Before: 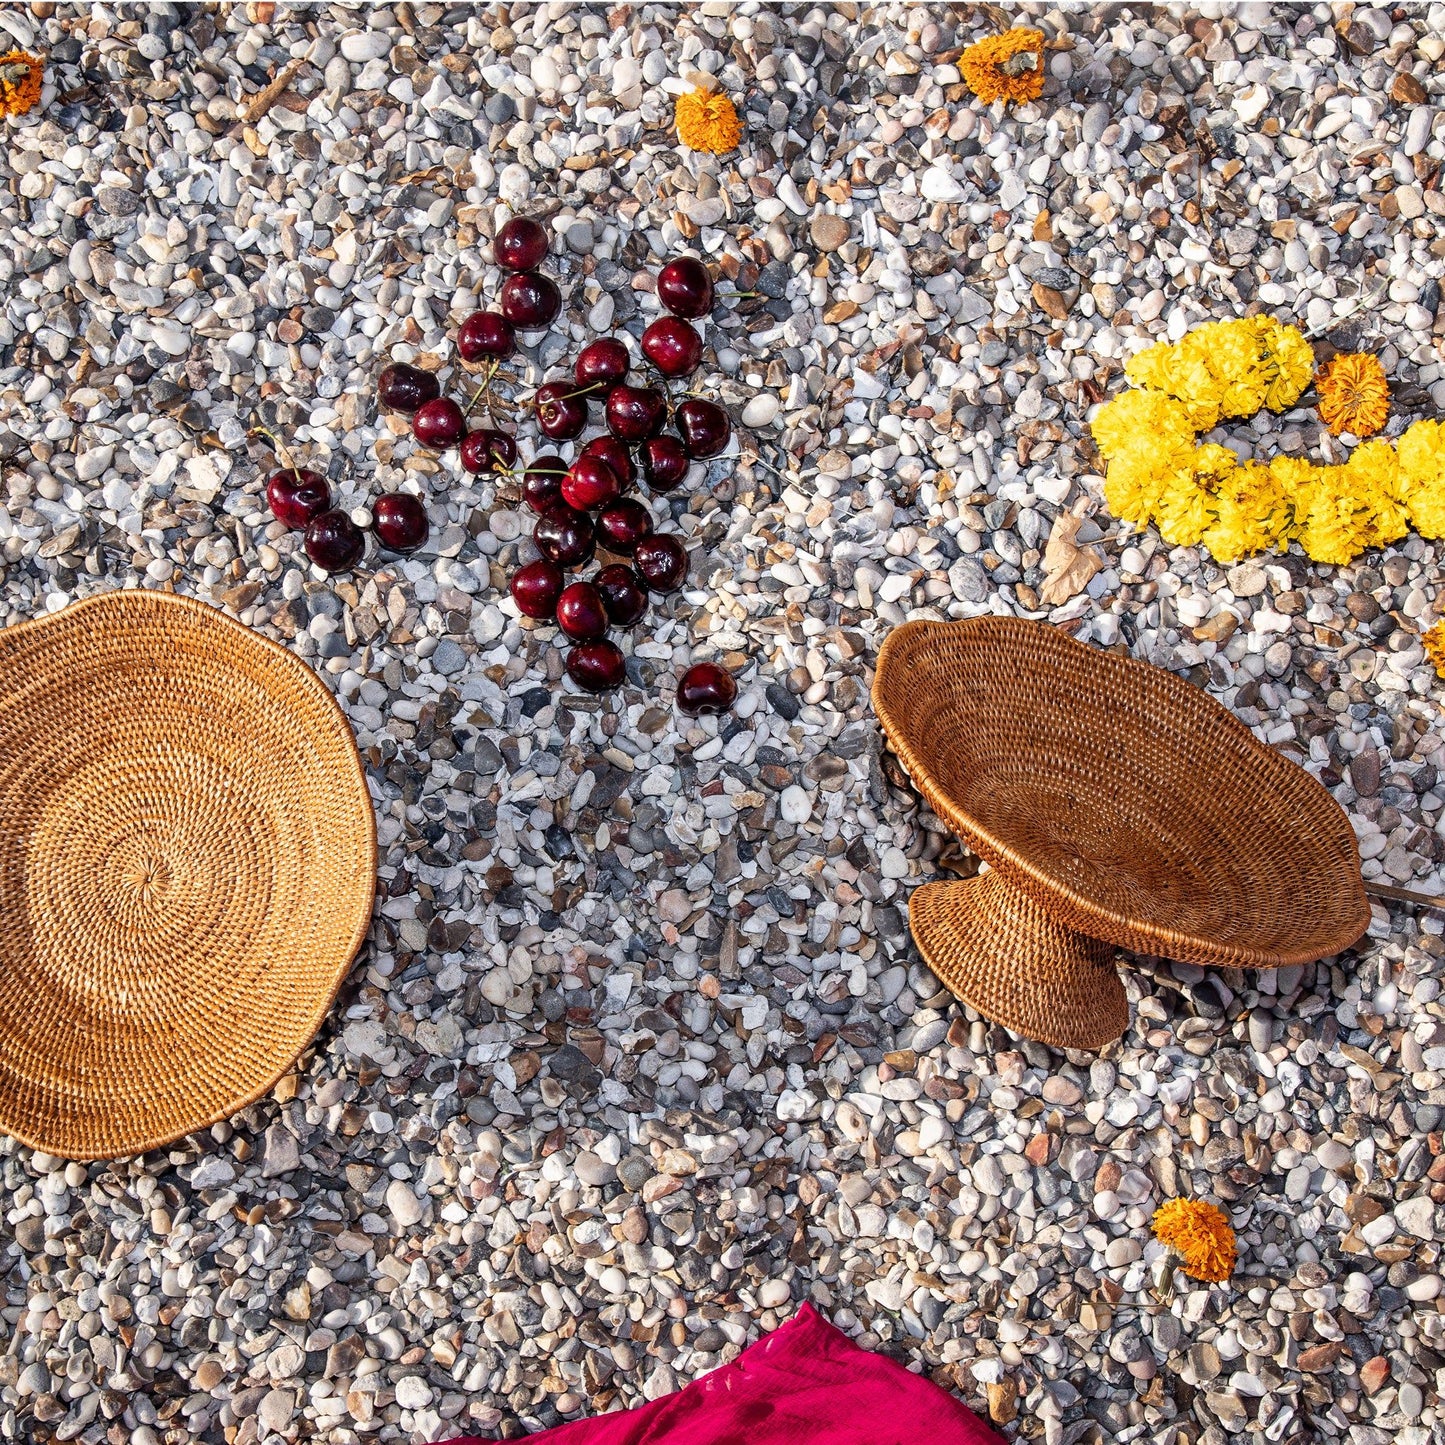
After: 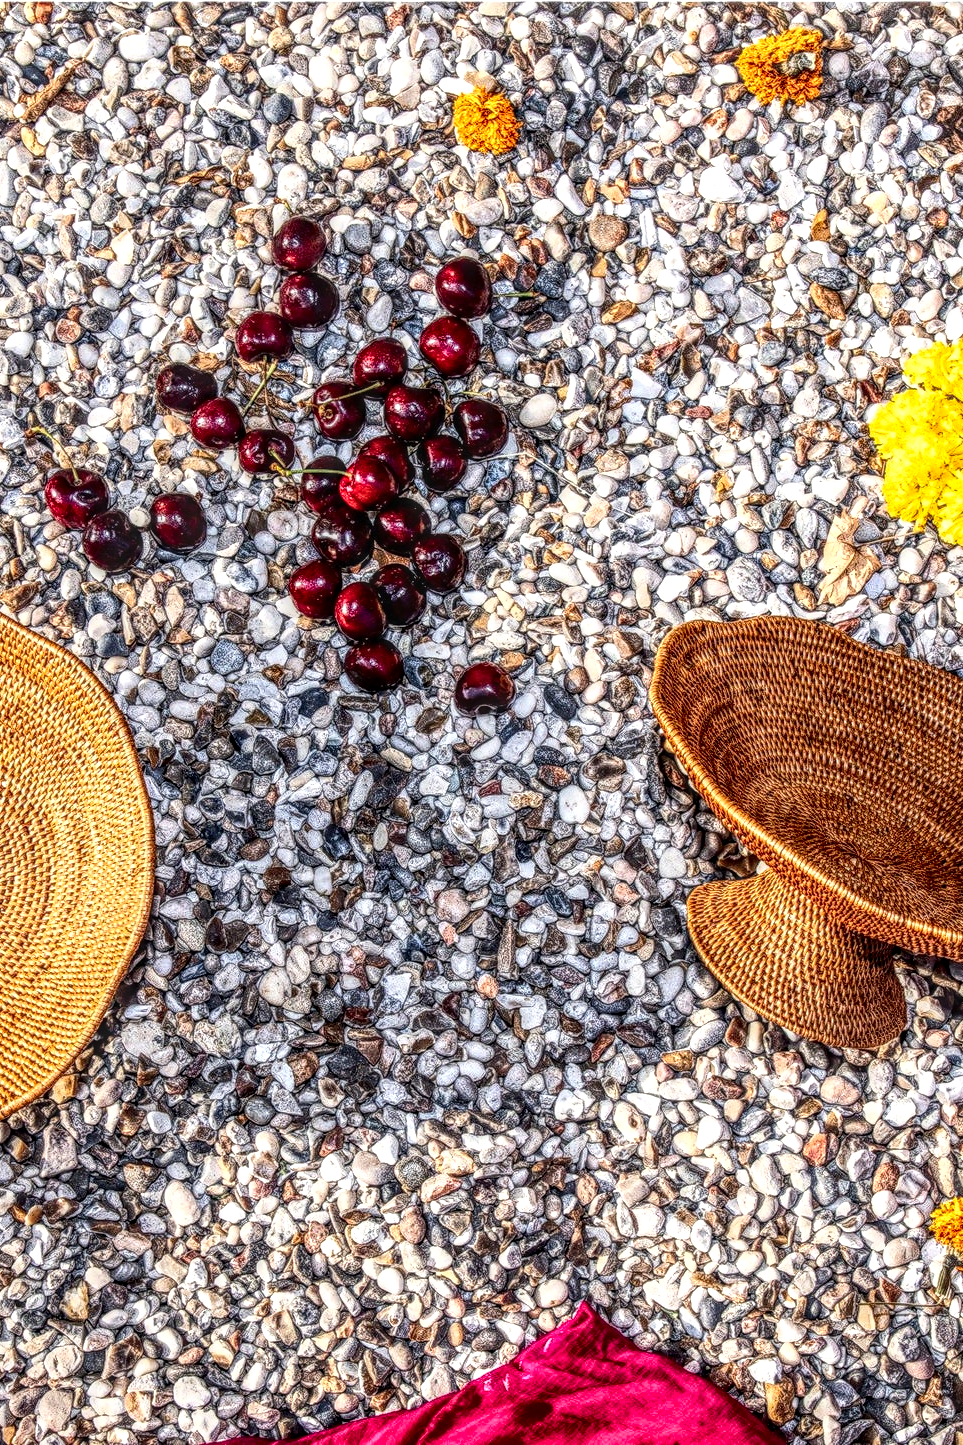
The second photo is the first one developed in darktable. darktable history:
local contrast: highlights 0%, shadows 0%, detail 300%, midtone range 0.3
contrast brightness saturation: contrast 0.4, brightness 0.05, saturation 0.25
crop: left 15.419%, right 17.914%
